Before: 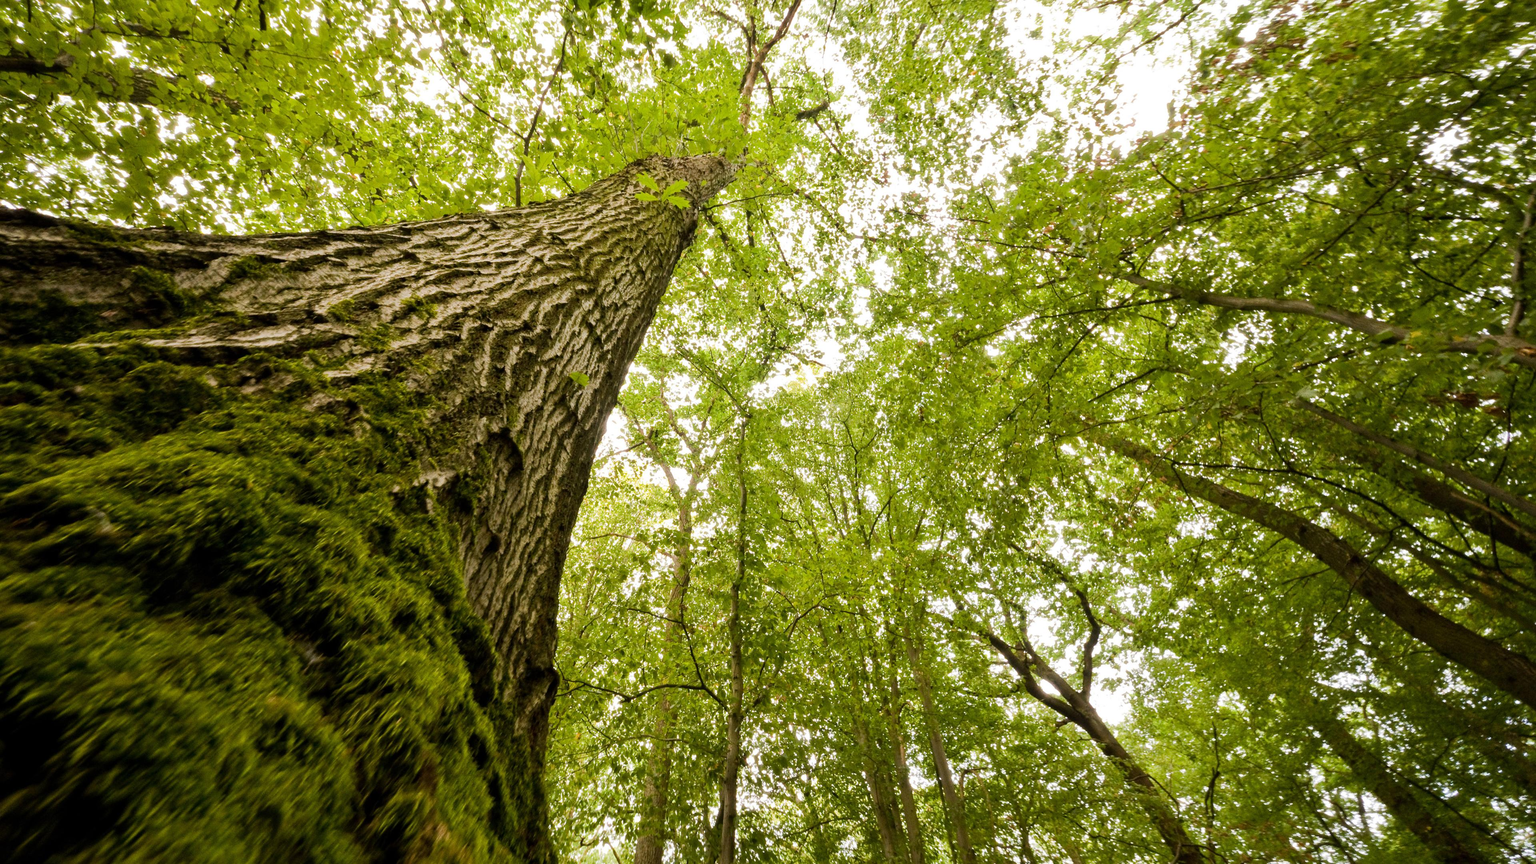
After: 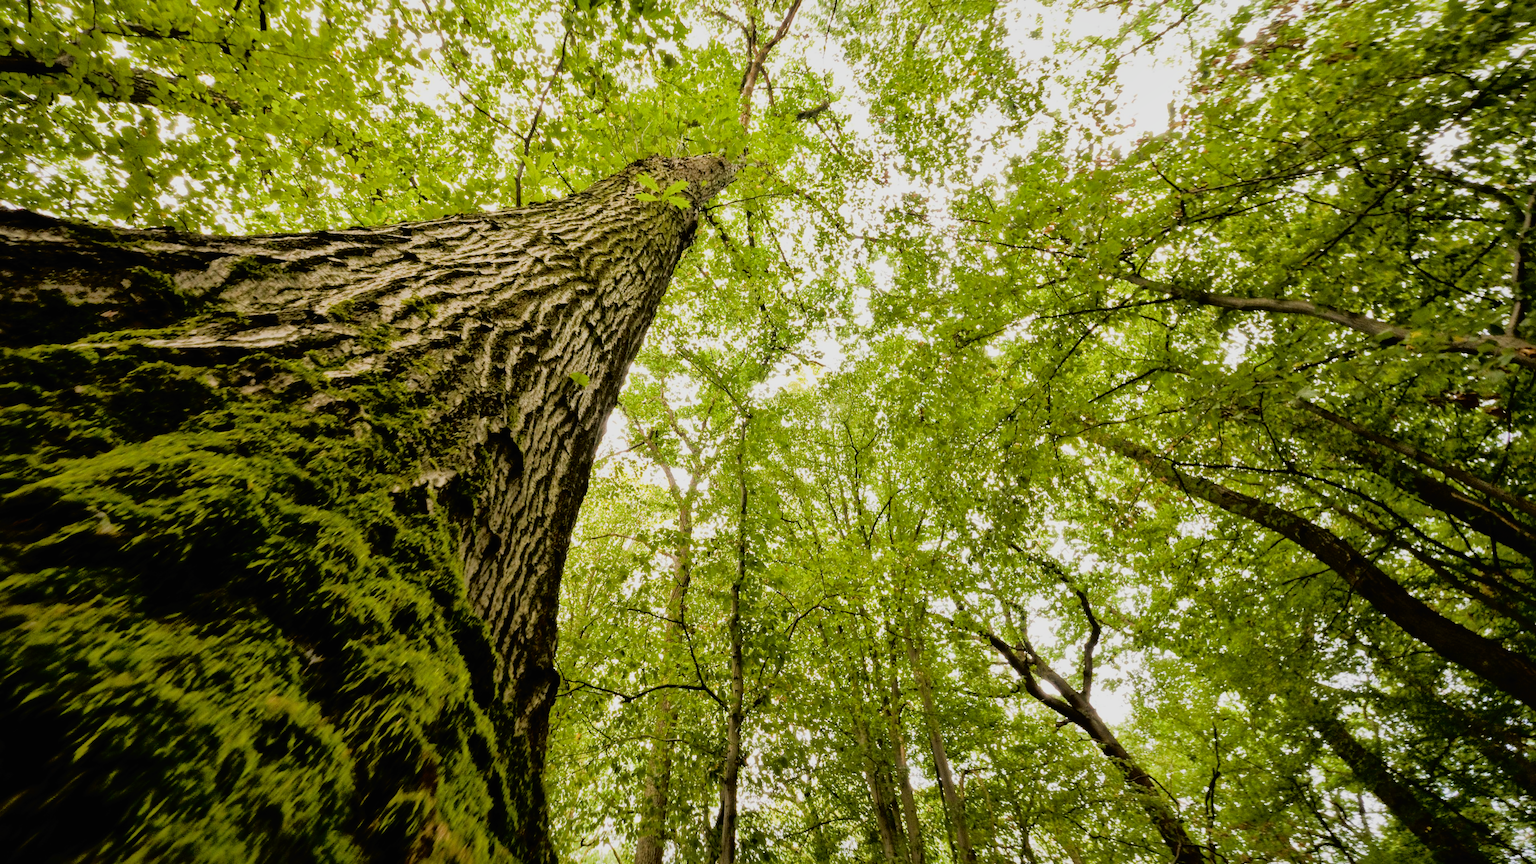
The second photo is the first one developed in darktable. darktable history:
filmic rgb: black relative exposure -7.74 EV, white relative exposure 4.38 EV, hardness 3.75, latitude 49.08%, contrast 1.101, color science v5 (2021), contrast in shadows safe, contrast in highlights safe
color correction: highlights a* -0.151, highlights b* 0.107
shadows and highlights: on, module defaults
color balance rgb: perceptual saturation grading › global saturation 0.811%, perceptual saturation grading › mid-tones 11.441%
tone curve: curves: ch0 [(0, 0) (0.003, 0.005) (0.011, 0.008) (0.025, 0.014) (0.044, 0.021) (0.069, 0.027) (0.1, 0.041) (0.136, 0.083) (0.177, 0.138) (0.224, 0.197) (0.277, 0.259) (0.335, 0.331) (0.399, 0.399) (0.468, 0.476) (0.543, 0.547) (0.623, 0.635) (0.709, 0.753) (0.801, 0.847) (0.898, 0.94) (1, 1)], color space Lab, independent channels, preserve colors none
